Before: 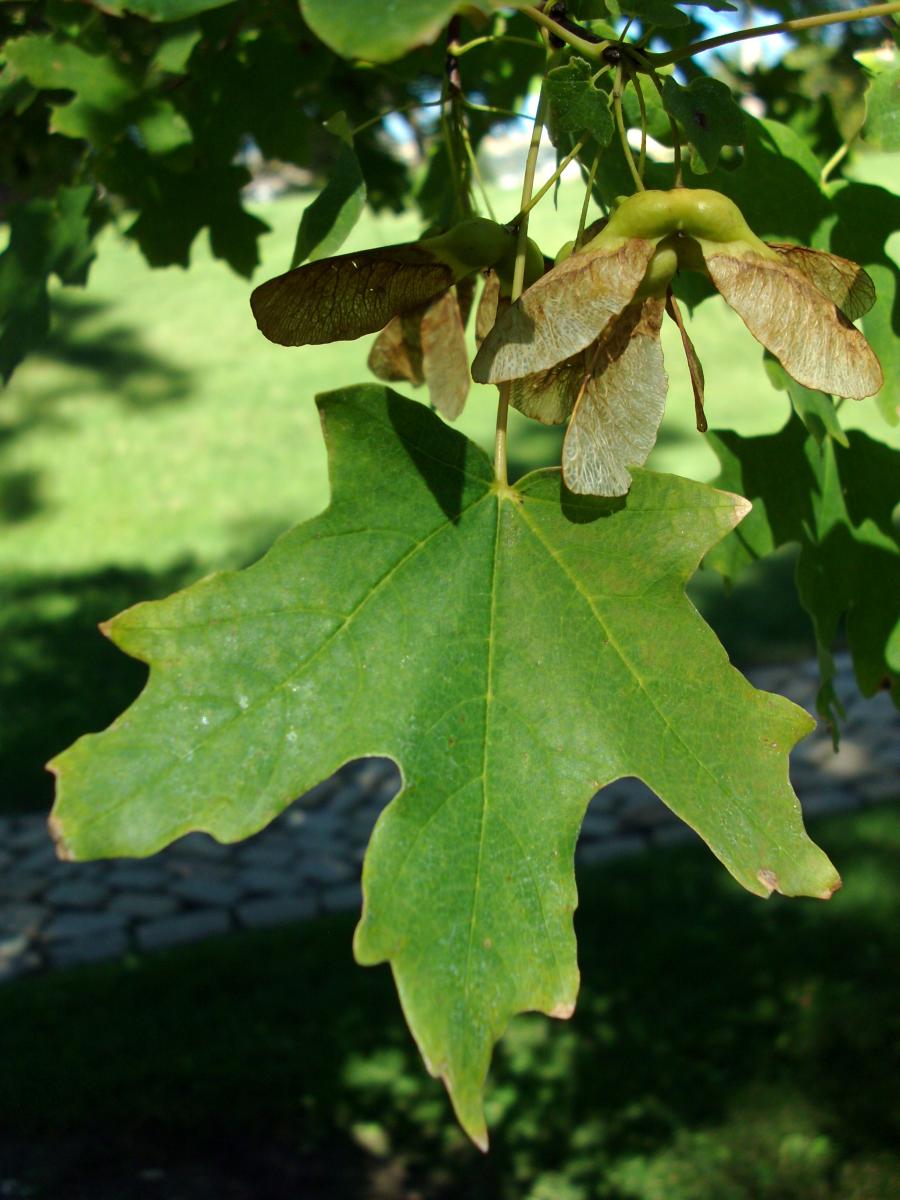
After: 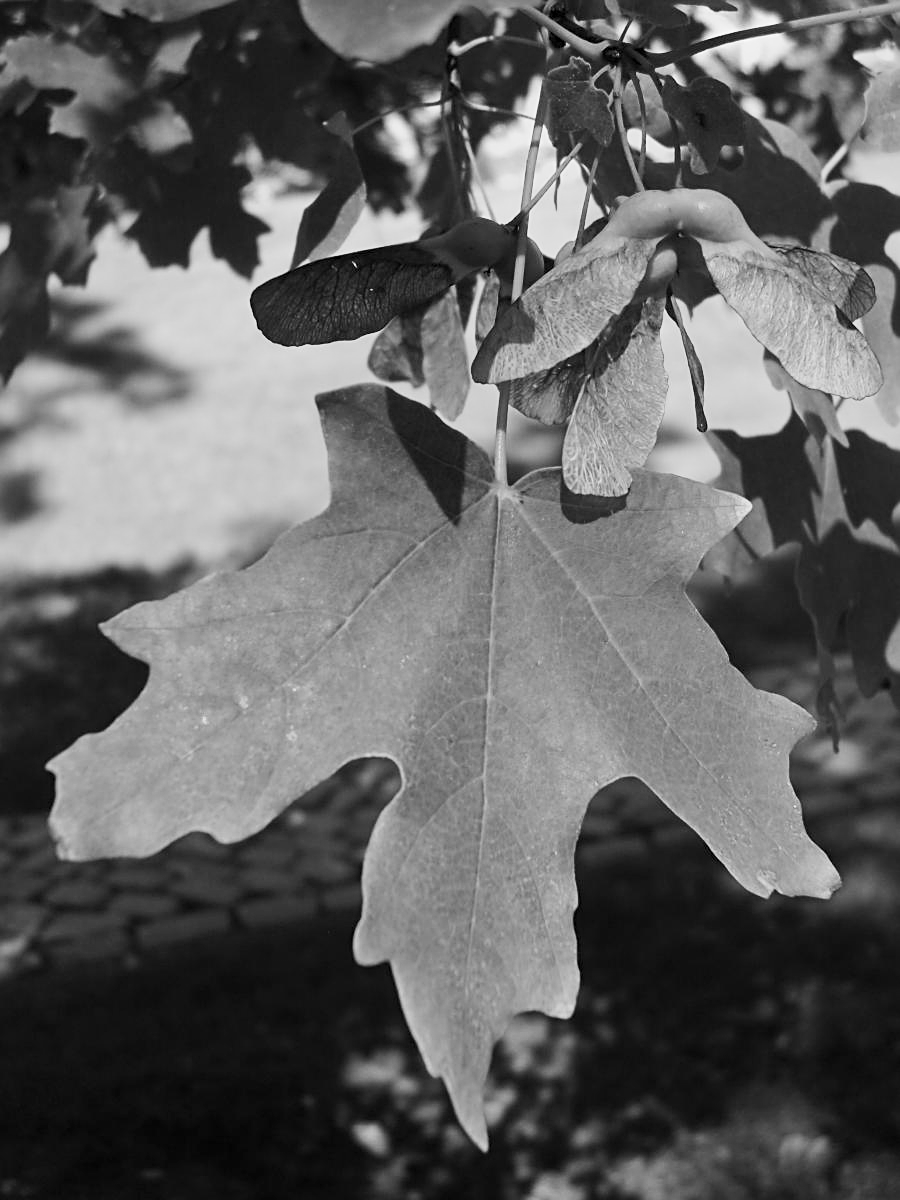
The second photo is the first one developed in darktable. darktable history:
sharpen: on, module defaults
monochrome: a 14.95, b -89.96
color calibration: illuminant same as pipeline (D50), adaptation none (bypass)
contrast brightness saturation: contrast 0.2, brightness 0.16, saturation 0.22
